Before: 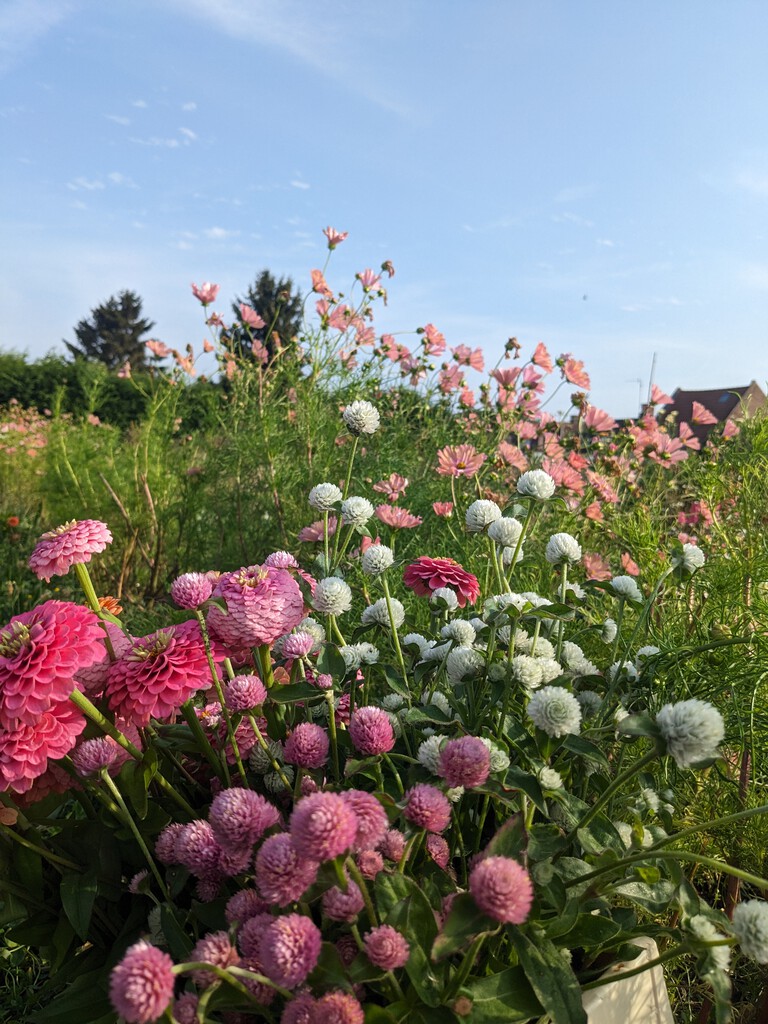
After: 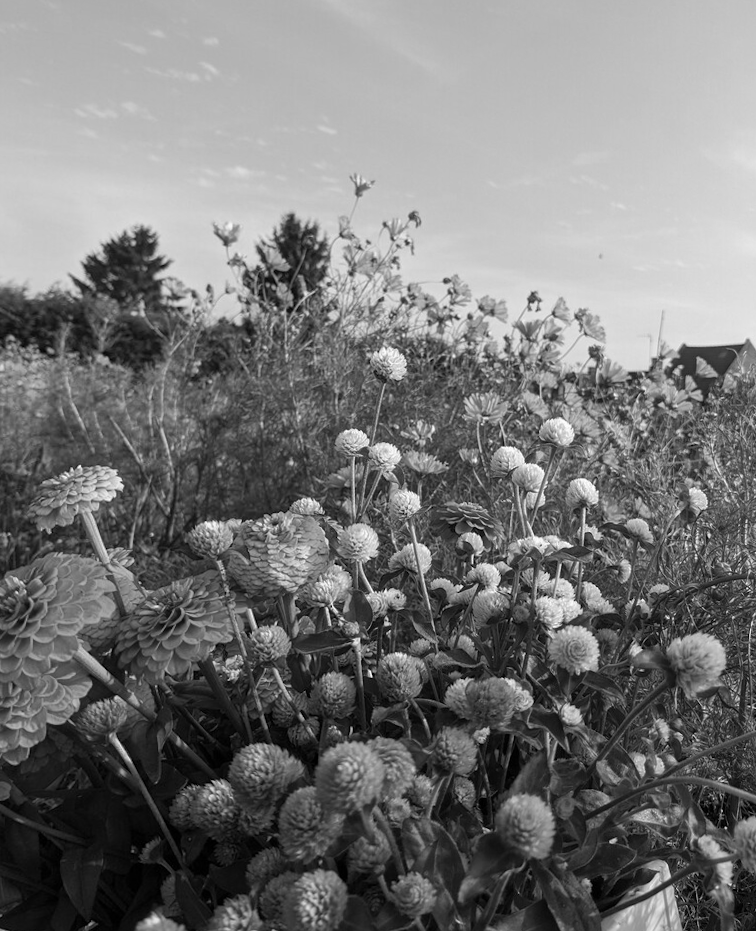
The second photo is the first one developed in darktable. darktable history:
monochrome: a 32, b 64, size 2.3
color correction: highlights a* -5.94, highlights b* 9.48, shadows a* 10.12, shadows b* 23.94
contrast brightness saturation: brightness -0.02, saturation 0.35
rotate and perspective: rotation -0.013°, lens shift (vertical) -0.027, lens shift (horizontal) 0.178, crop left 0.016, crop right 0.989, crop top 0.082, crop bottom 0.918
